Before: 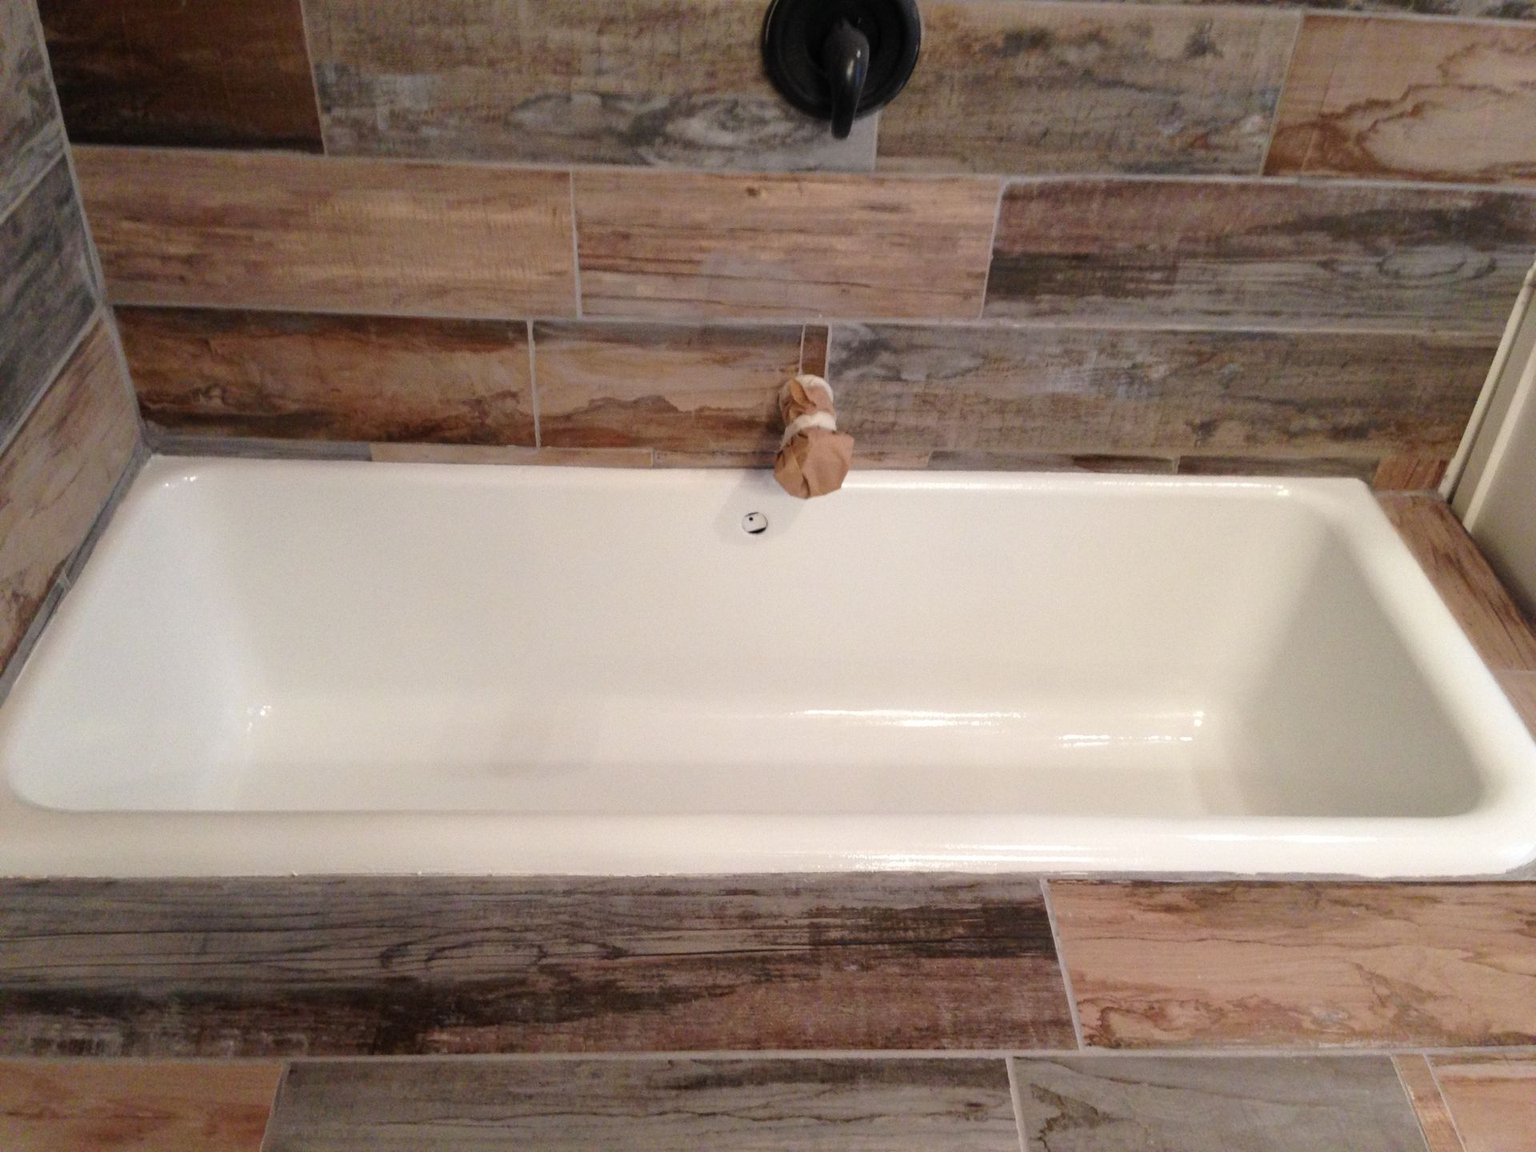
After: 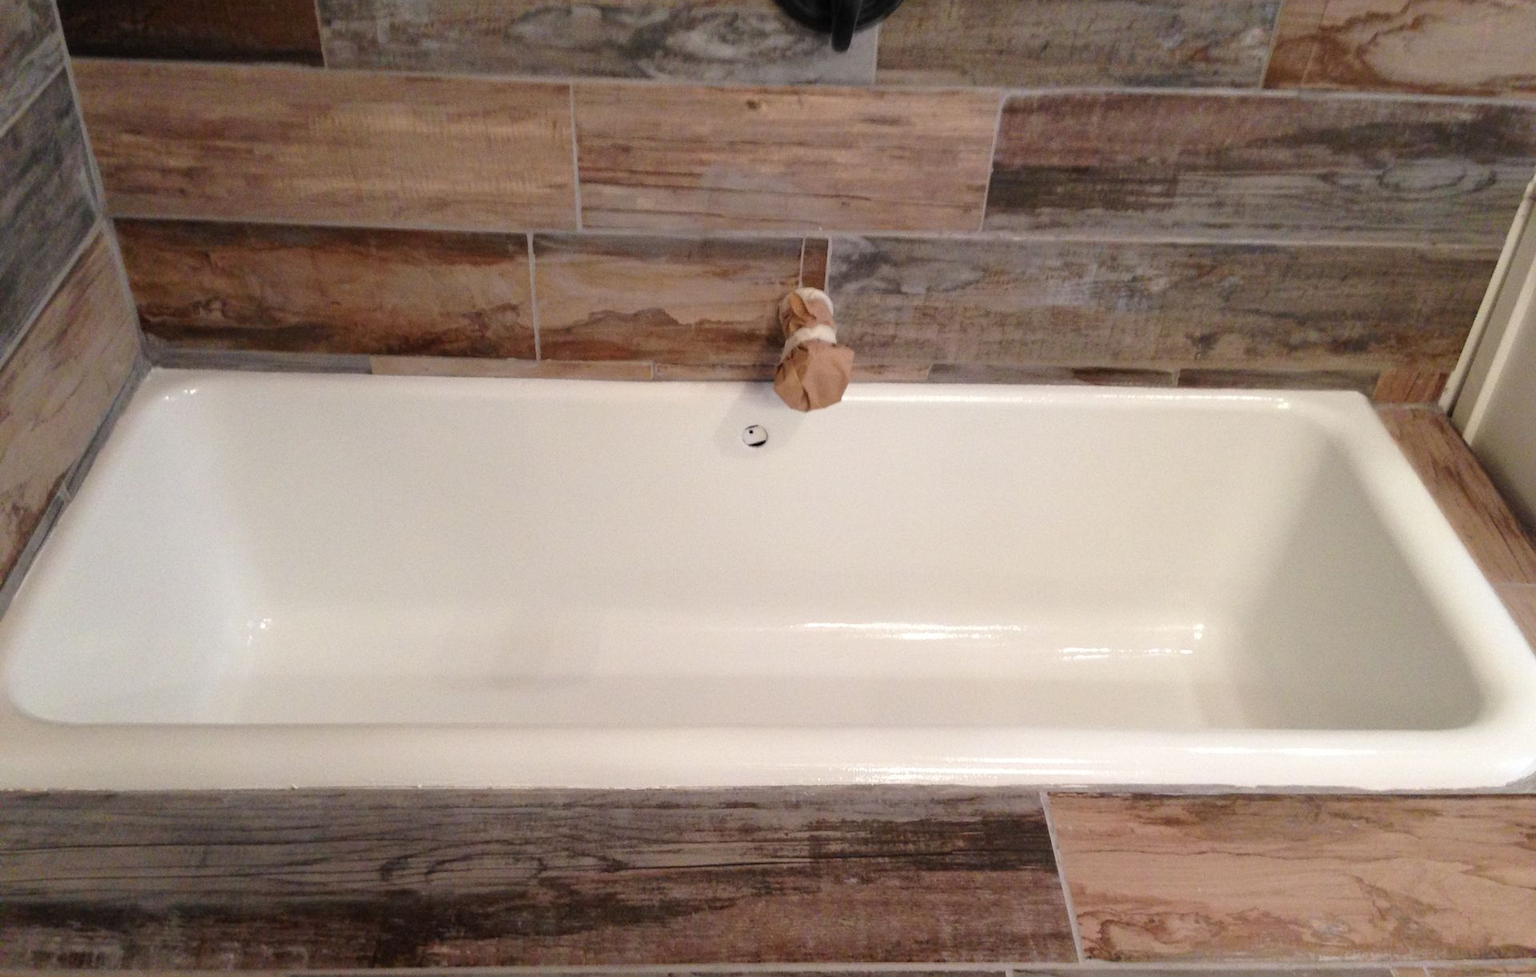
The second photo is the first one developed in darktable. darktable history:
crop: top 7.603%, bottom 7.518%
